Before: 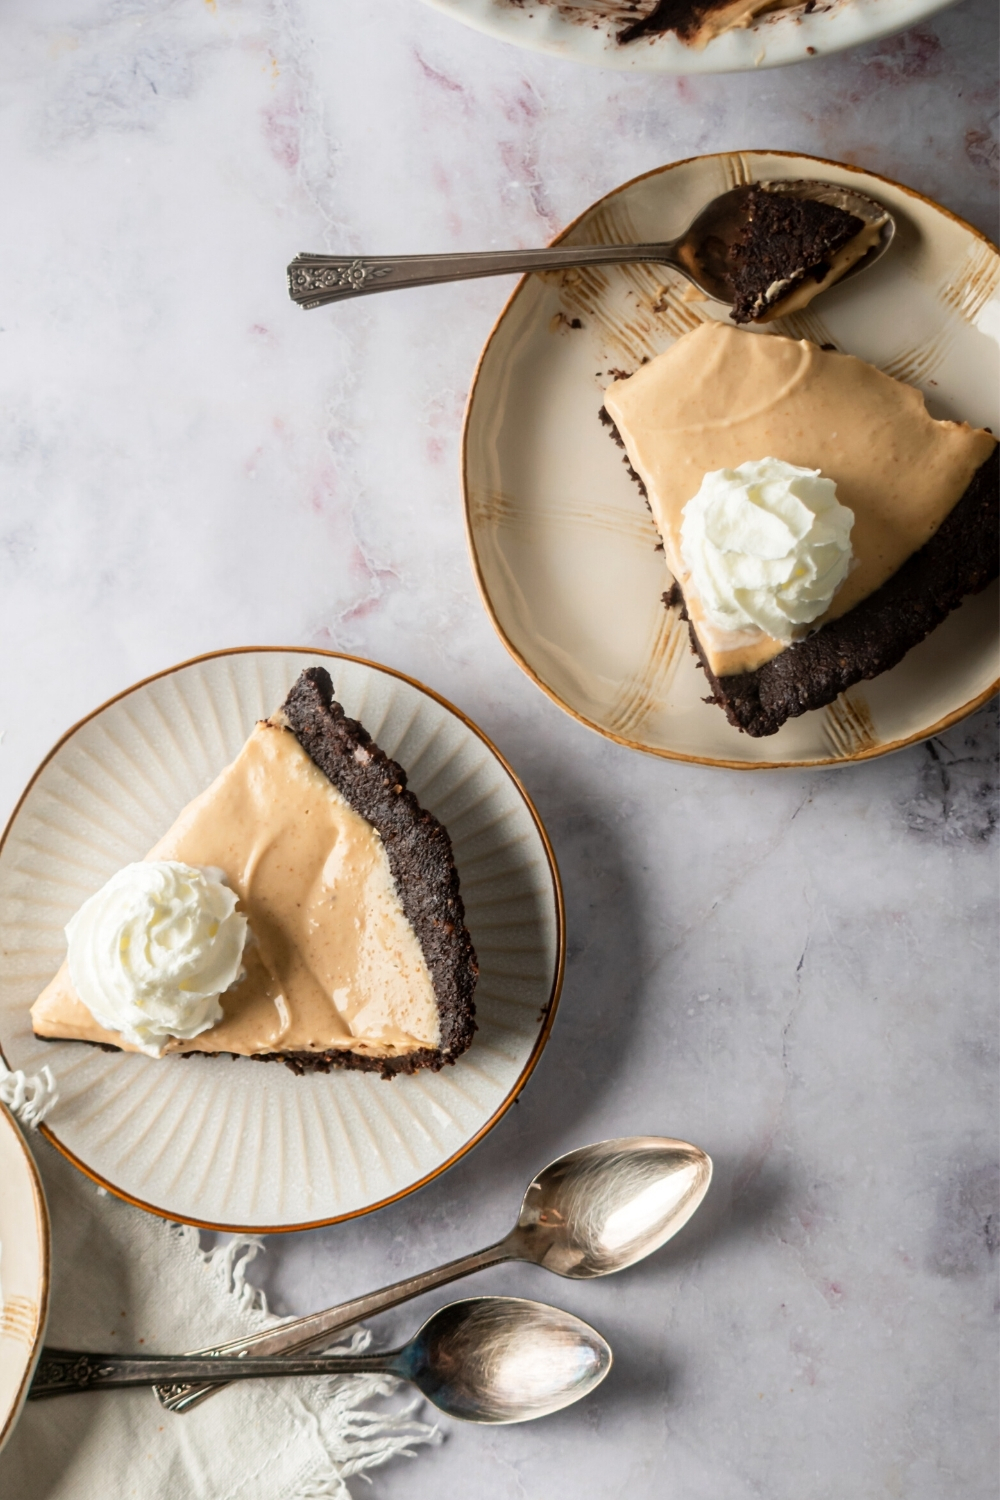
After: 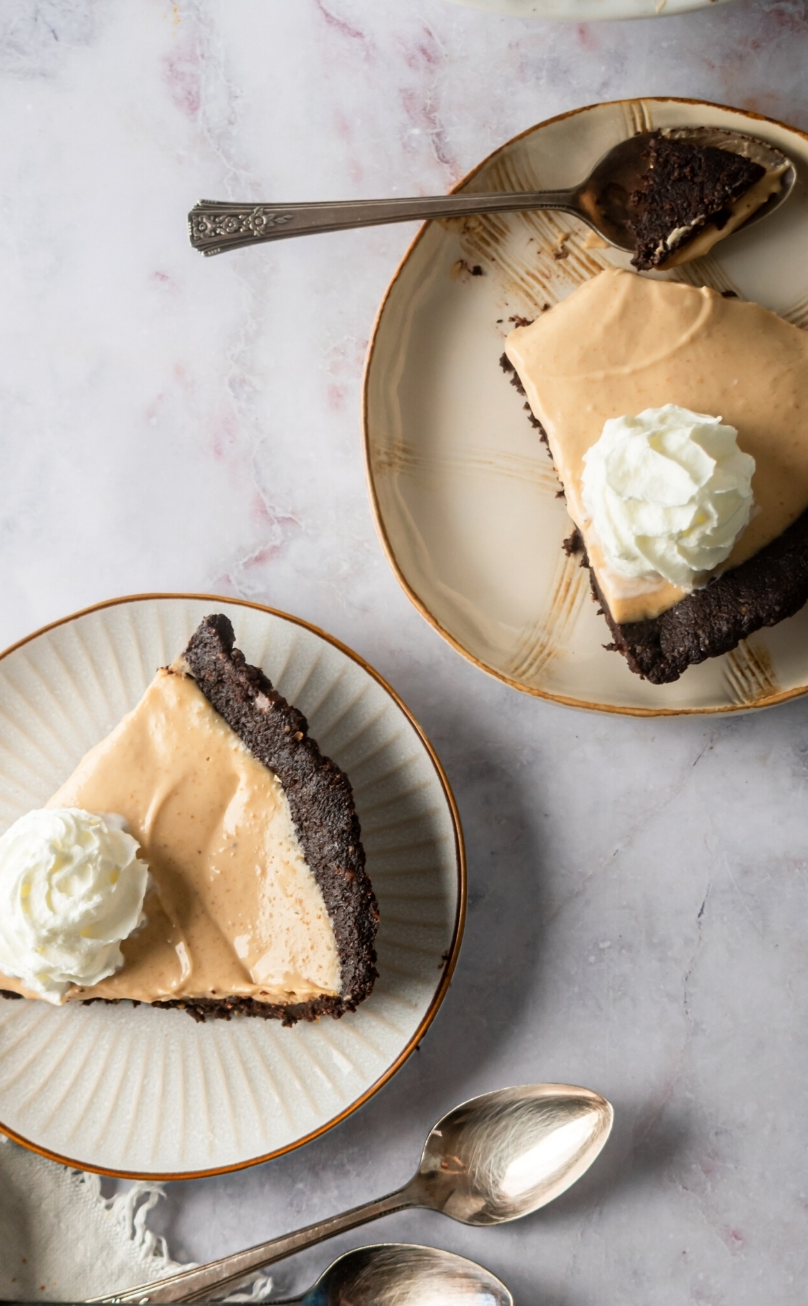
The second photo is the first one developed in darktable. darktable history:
crop: left 9.948%, top 3.595%, right 9.212%, bottom 9.331%
